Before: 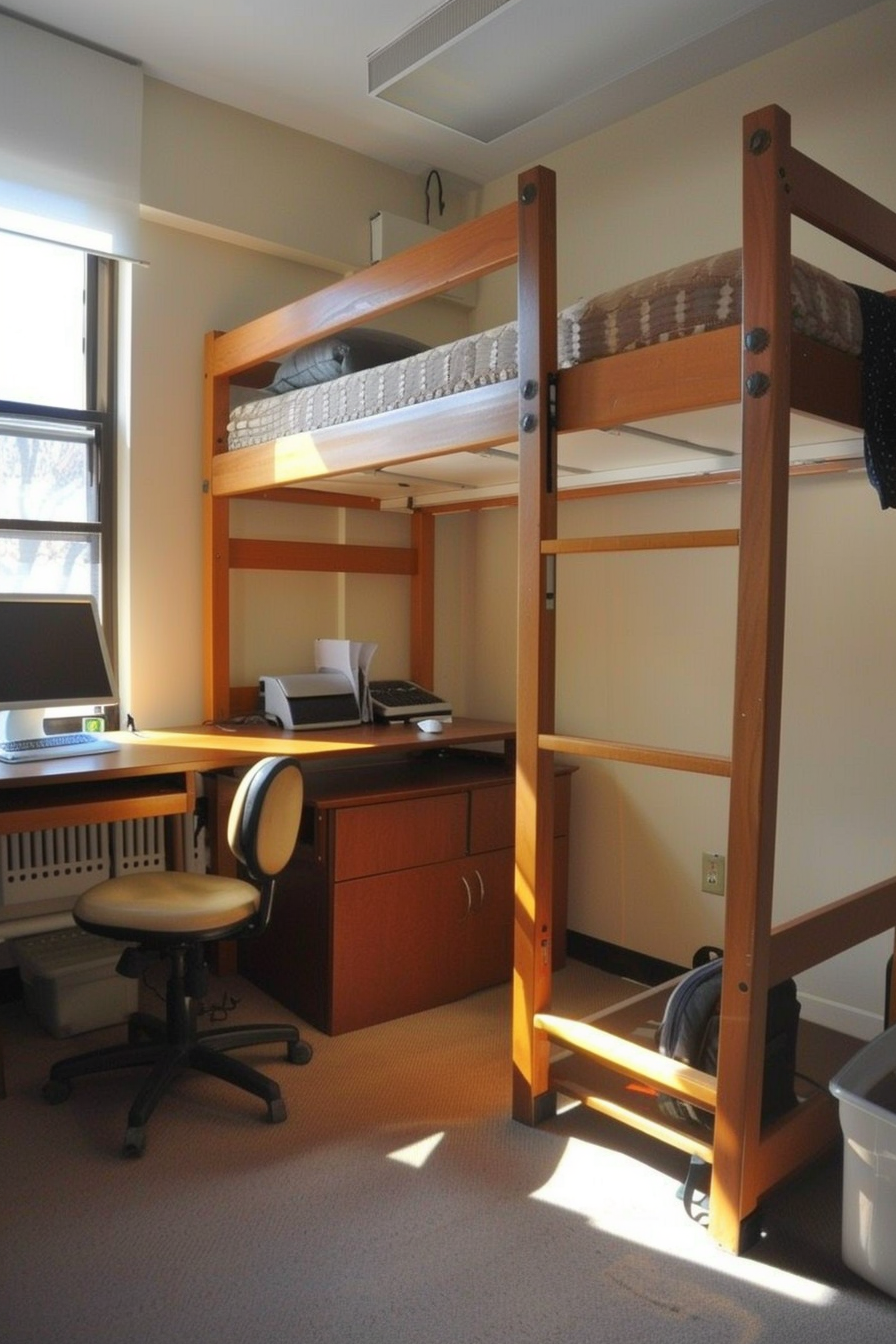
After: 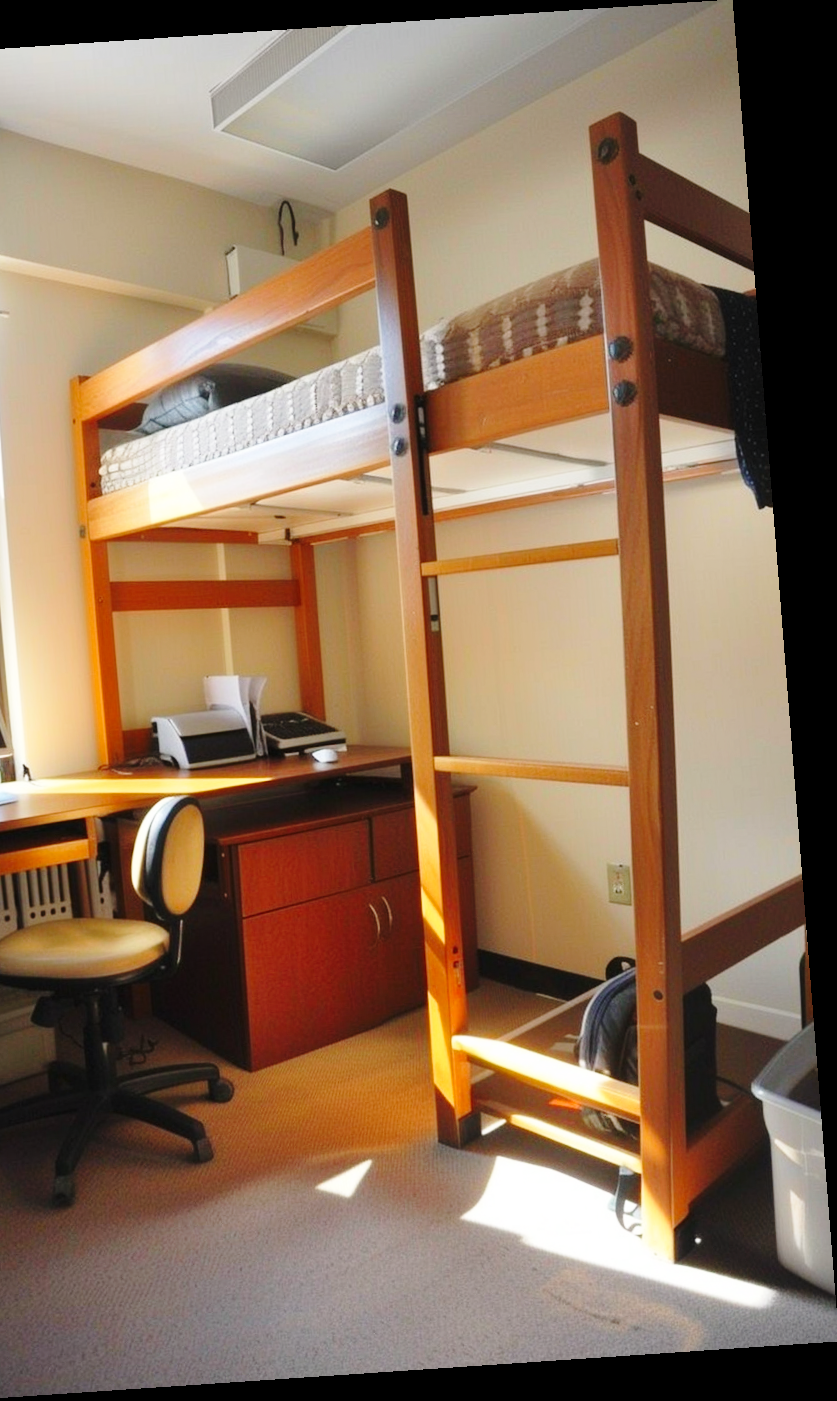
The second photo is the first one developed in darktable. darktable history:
base curve: curves: ch0 [(0, 0) (0.028, 0.03) (0.121, 0.232) (0.46, 0.748) (0.859, 0.968) (1, 1)], preserve colors none
rotate and perspective: rotation -4.2°, shear 0.006, automatic cropping off
crop: left 16.145%
